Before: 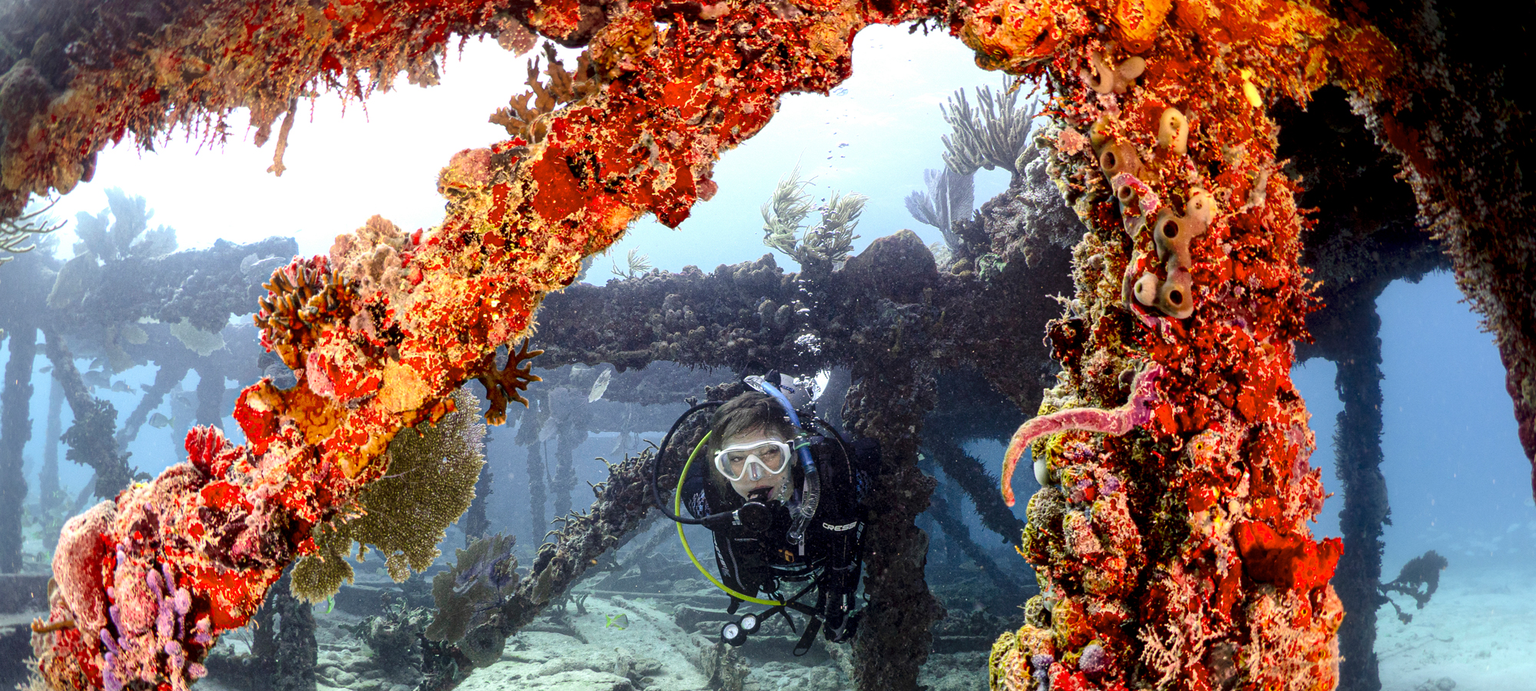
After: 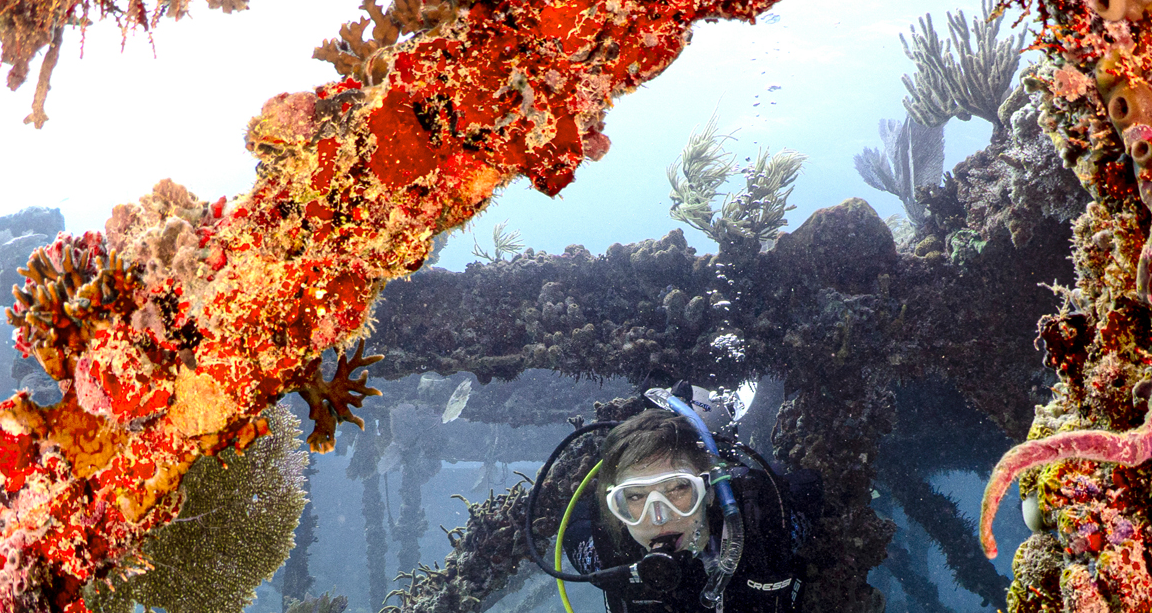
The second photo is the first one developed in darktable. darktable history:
crop: left 16.23%, top 11.3%, right 26.168%, bottom 20.48%
